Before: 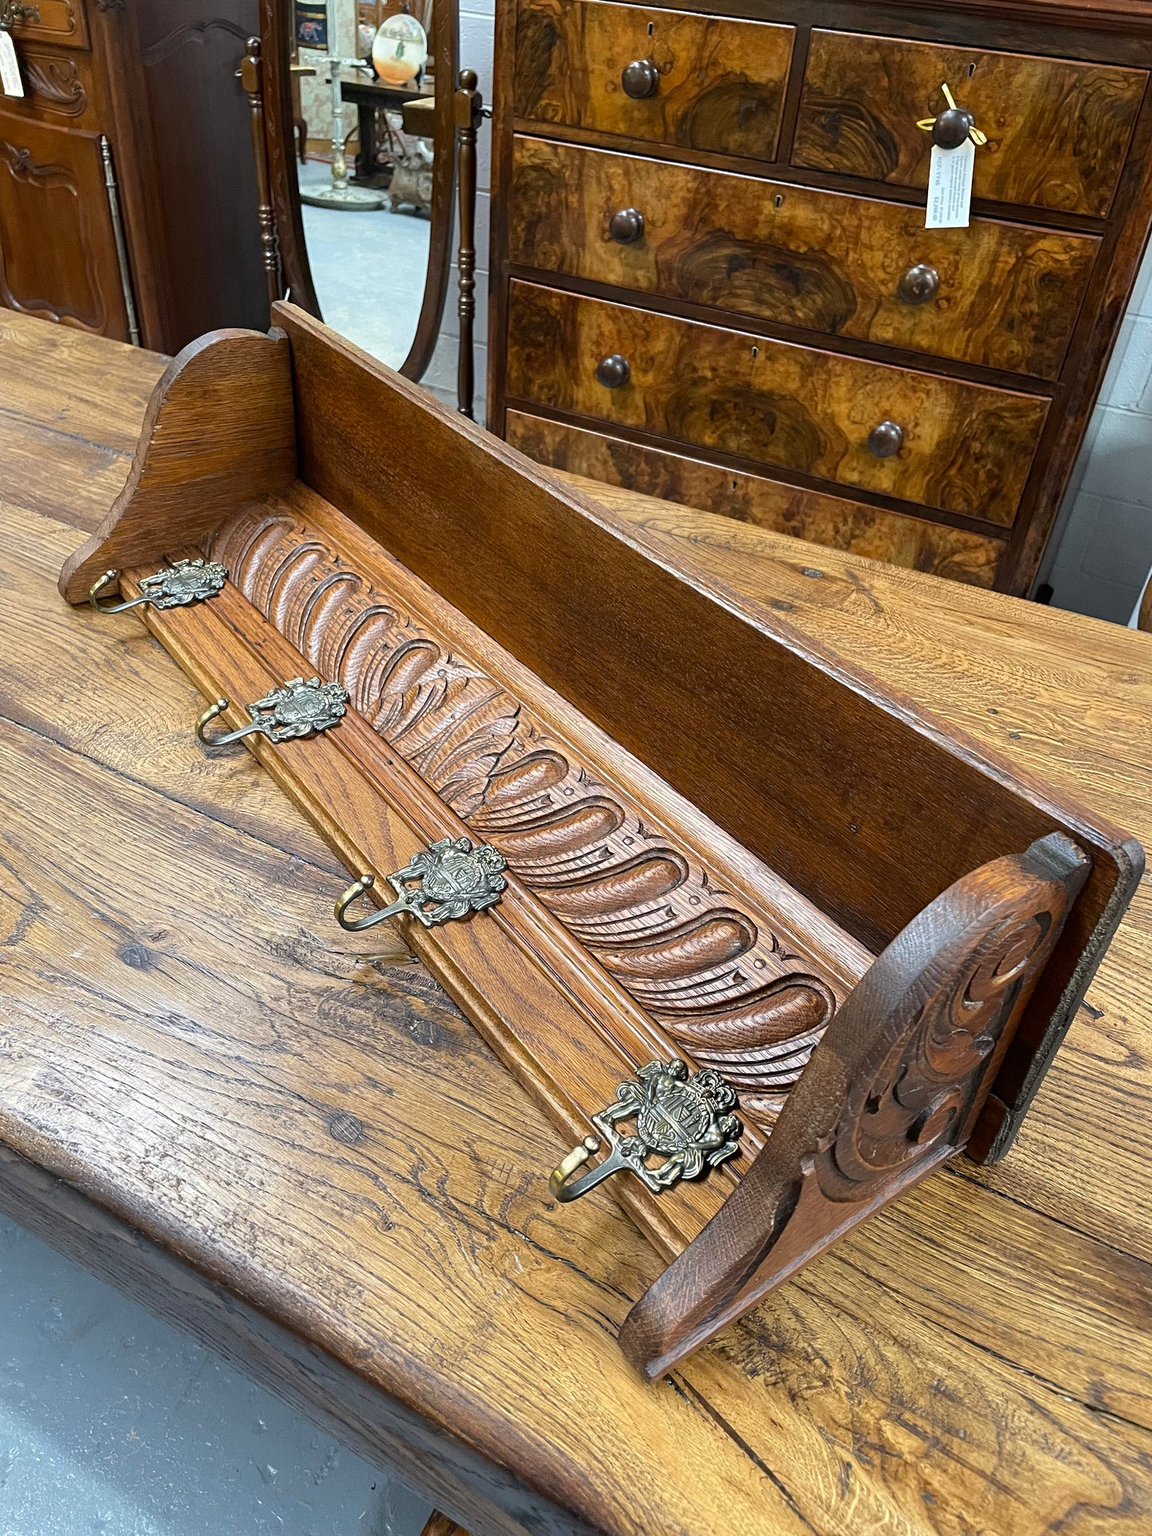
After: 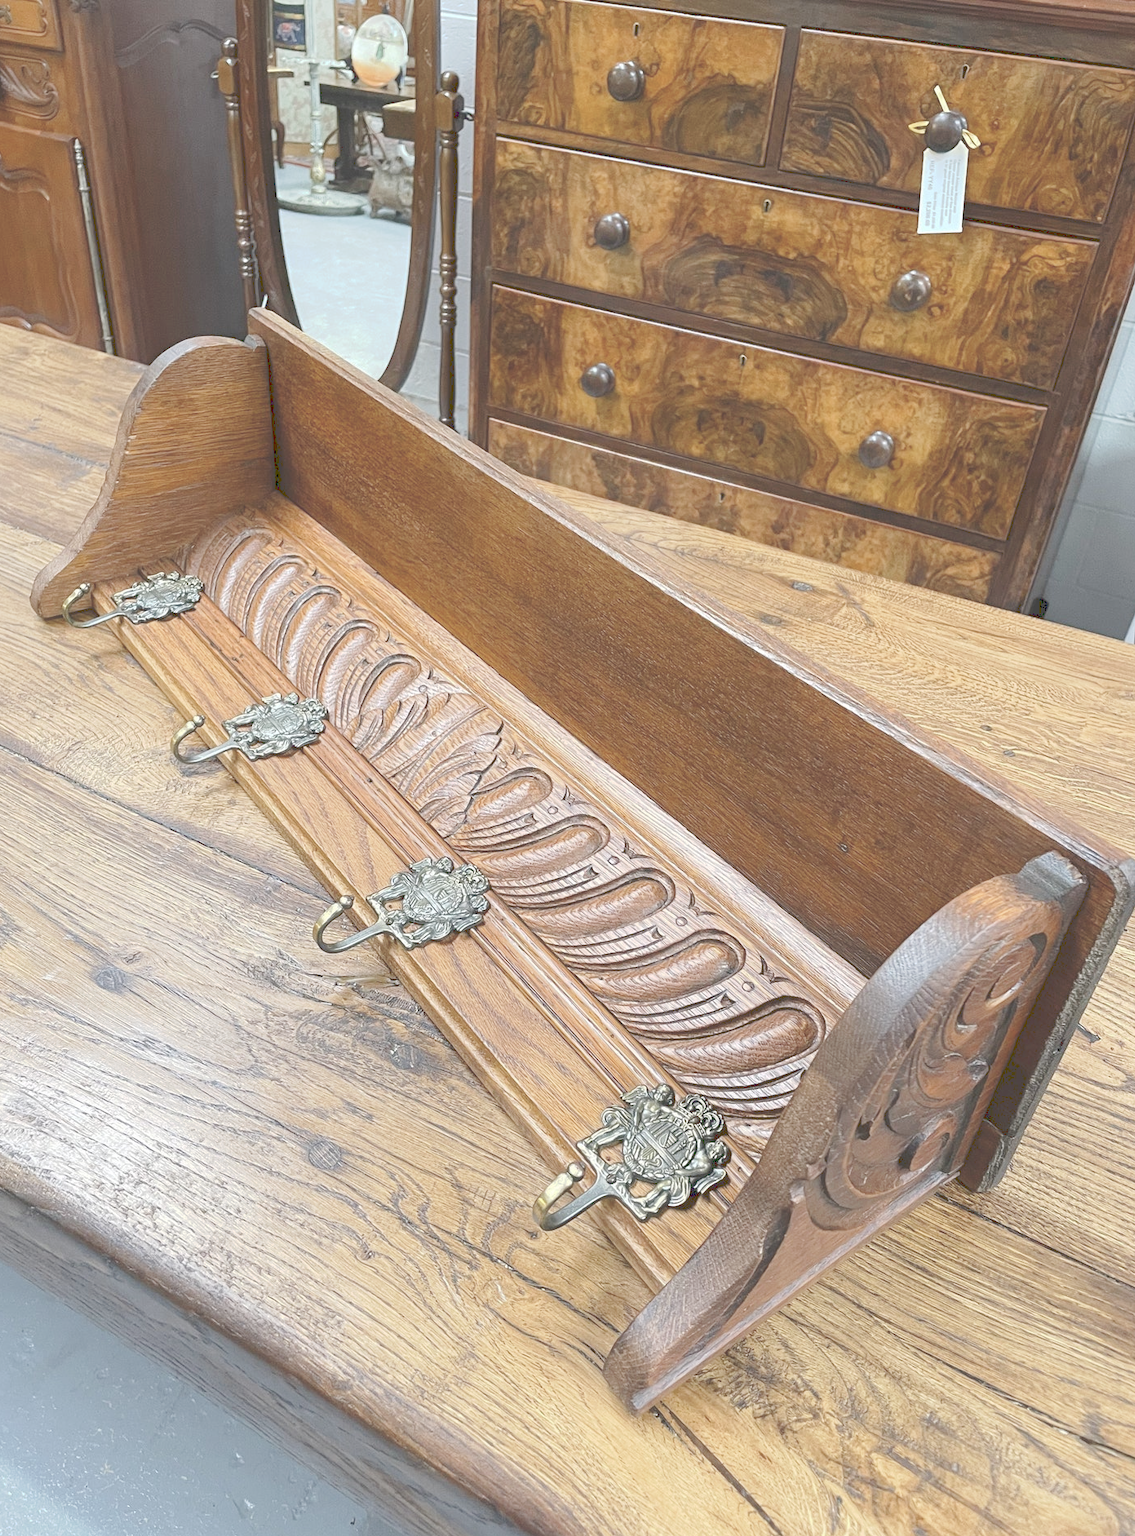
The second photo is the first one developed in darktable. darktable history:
crop and rotate: left 2.536%, right 1.107%, bottom 2.246%
tone curve: curves: ch0 [(0, 0) (0.003, 0.275) (0.011, 0.288) (0.025, 0.309) (0.044, 0.326) (0.069, 0.346) (0.1, 0.37) (0.136, 0.396) (0.177, 0.432) (0.224, 0.473) (0.277, 0.516) (0.335, 0.566) (0.399, 0.611) (0.468, 0.661) (0.543, 0.711) (0.623, 0.761) (0.709, 0.817) (0.801, 0.867) (0.898, 0.911) (1, 1)], preserve colors none
